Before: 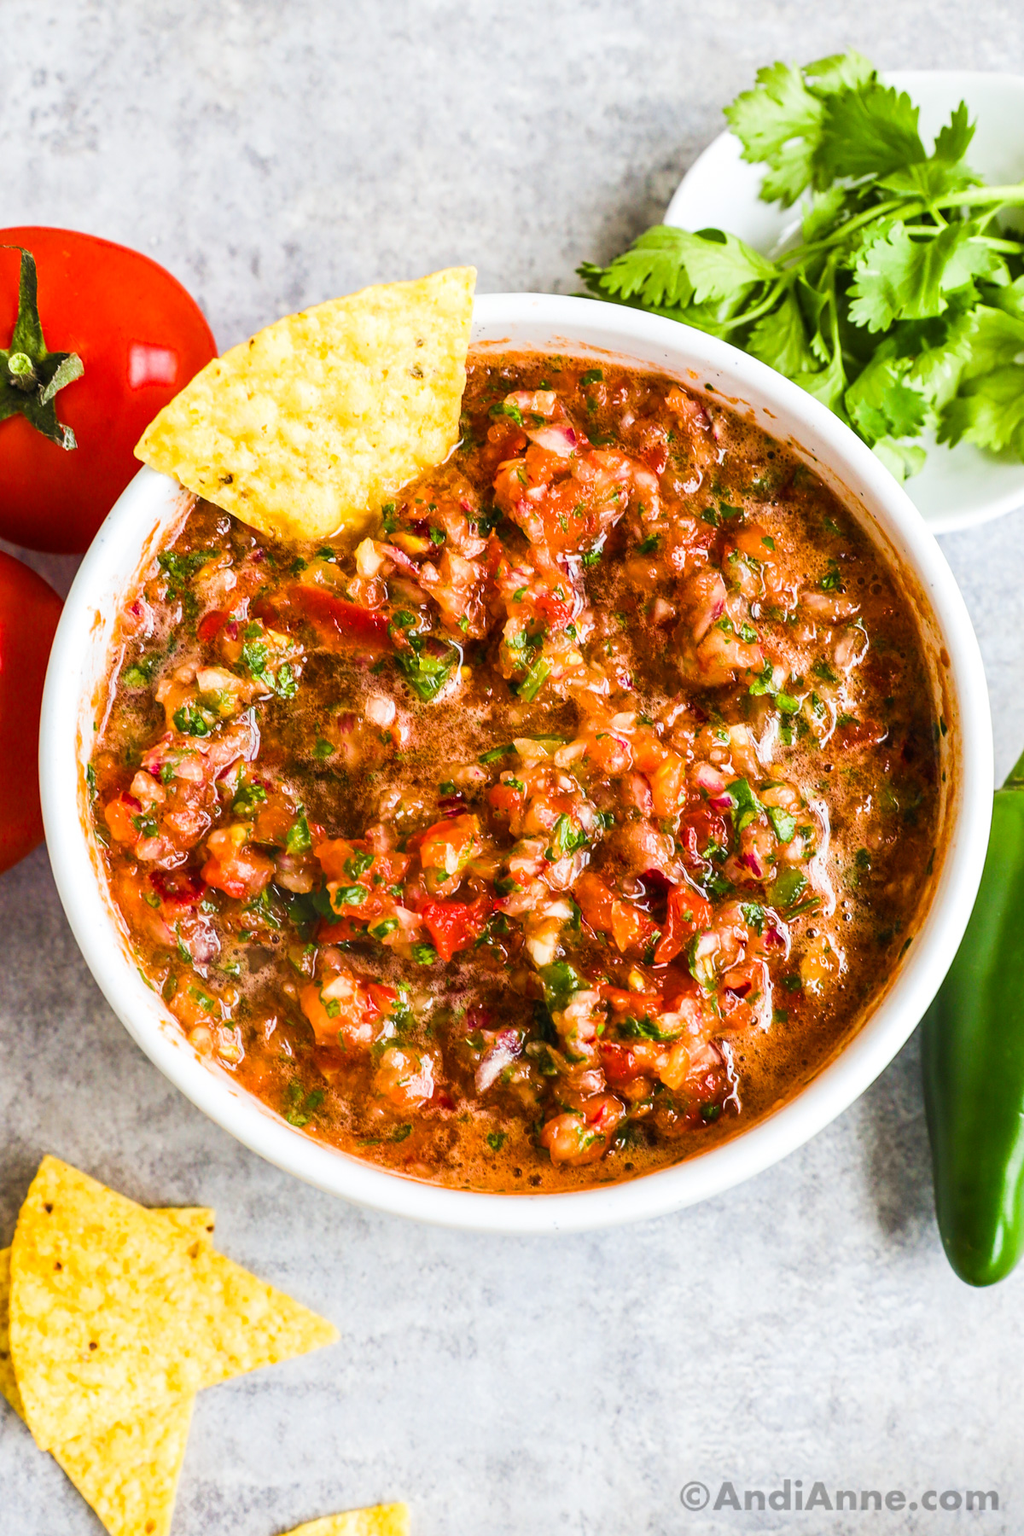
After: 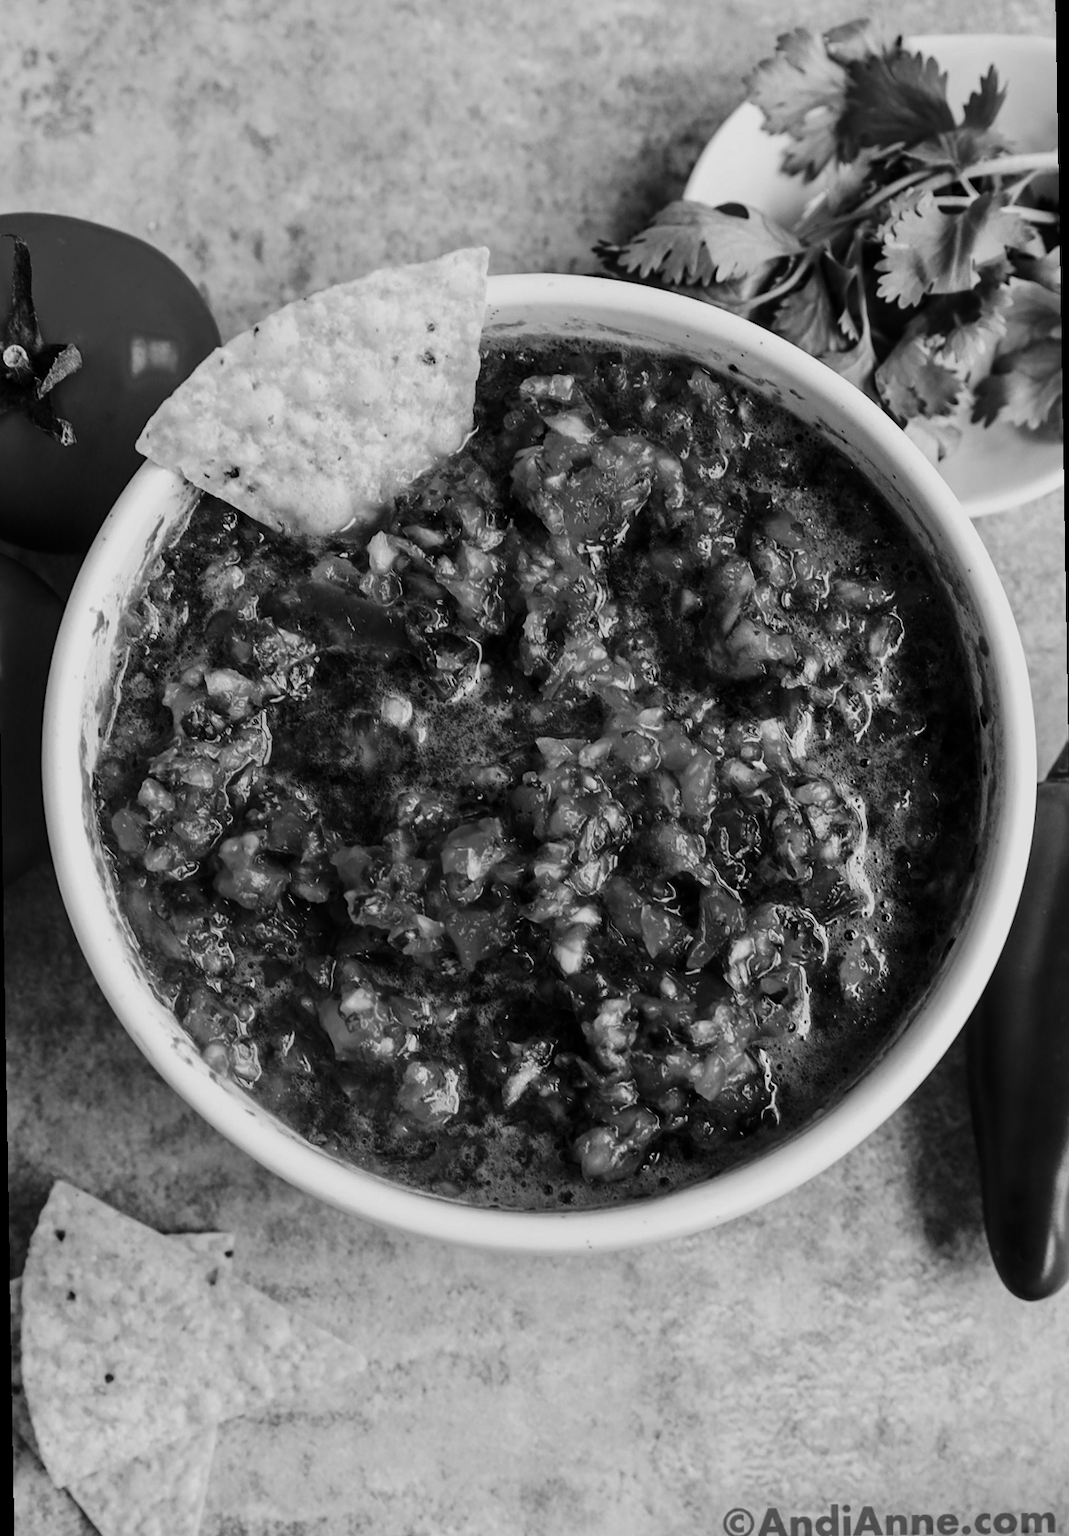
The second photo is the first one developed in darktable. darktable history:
monochrome: a 26.22, b 42.67, size 0.8
rotate and perspective: rotation -1°, crop left 0.011, crop right 0.989, crop top 0.025, crop bottom 0.975
contrast brightness saturation: contrast -0.03, brightness -0.59, saturation -1
